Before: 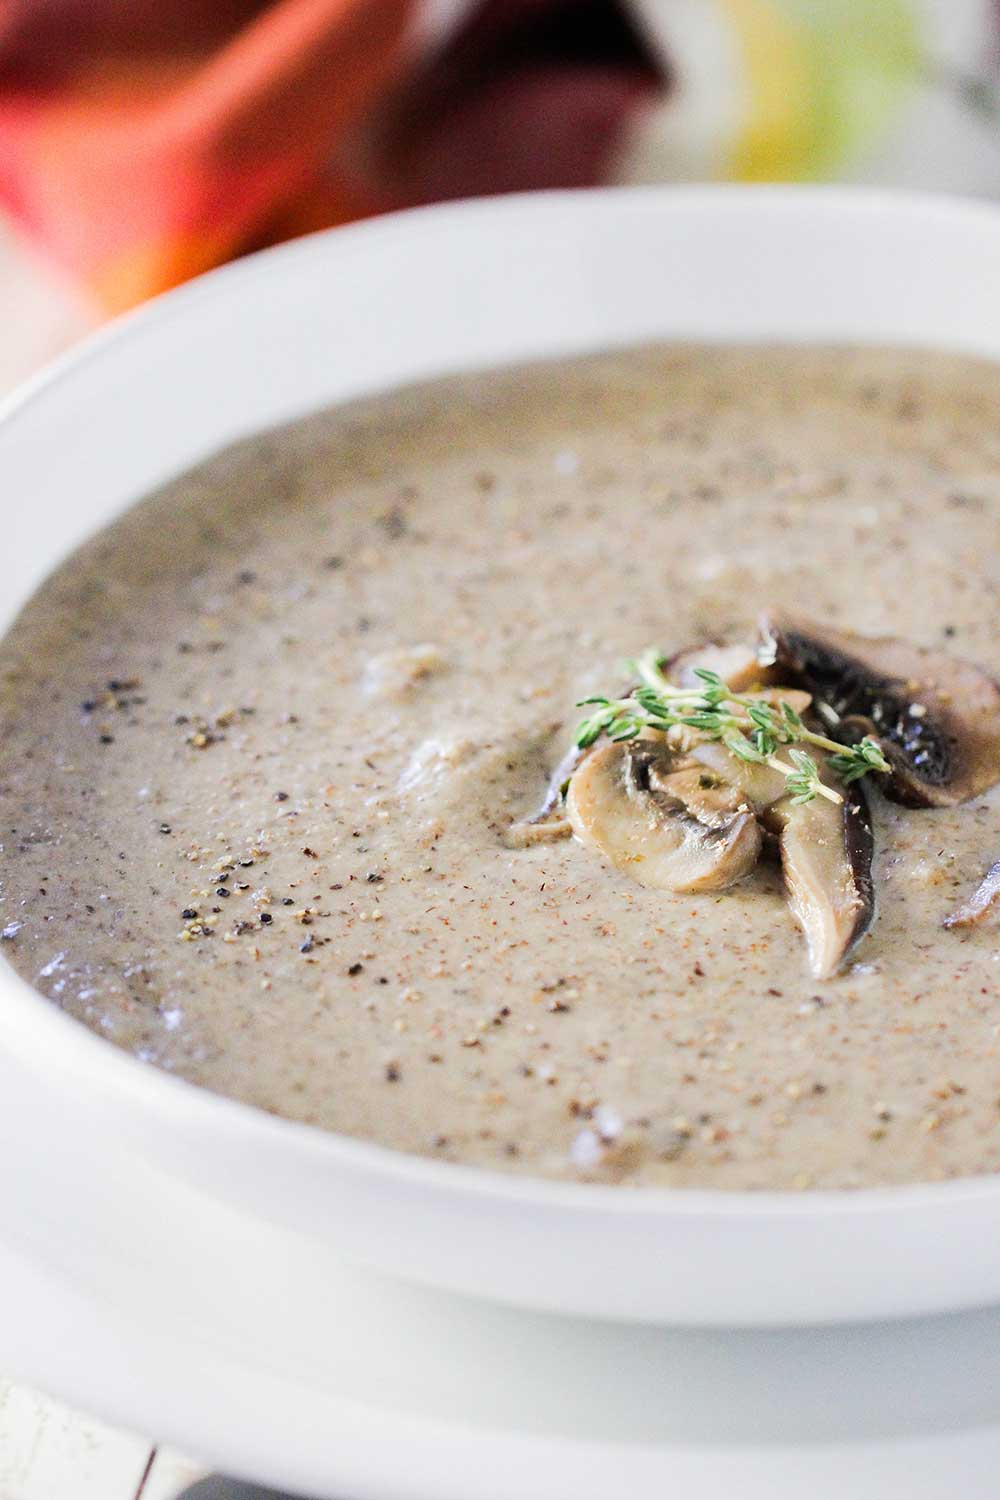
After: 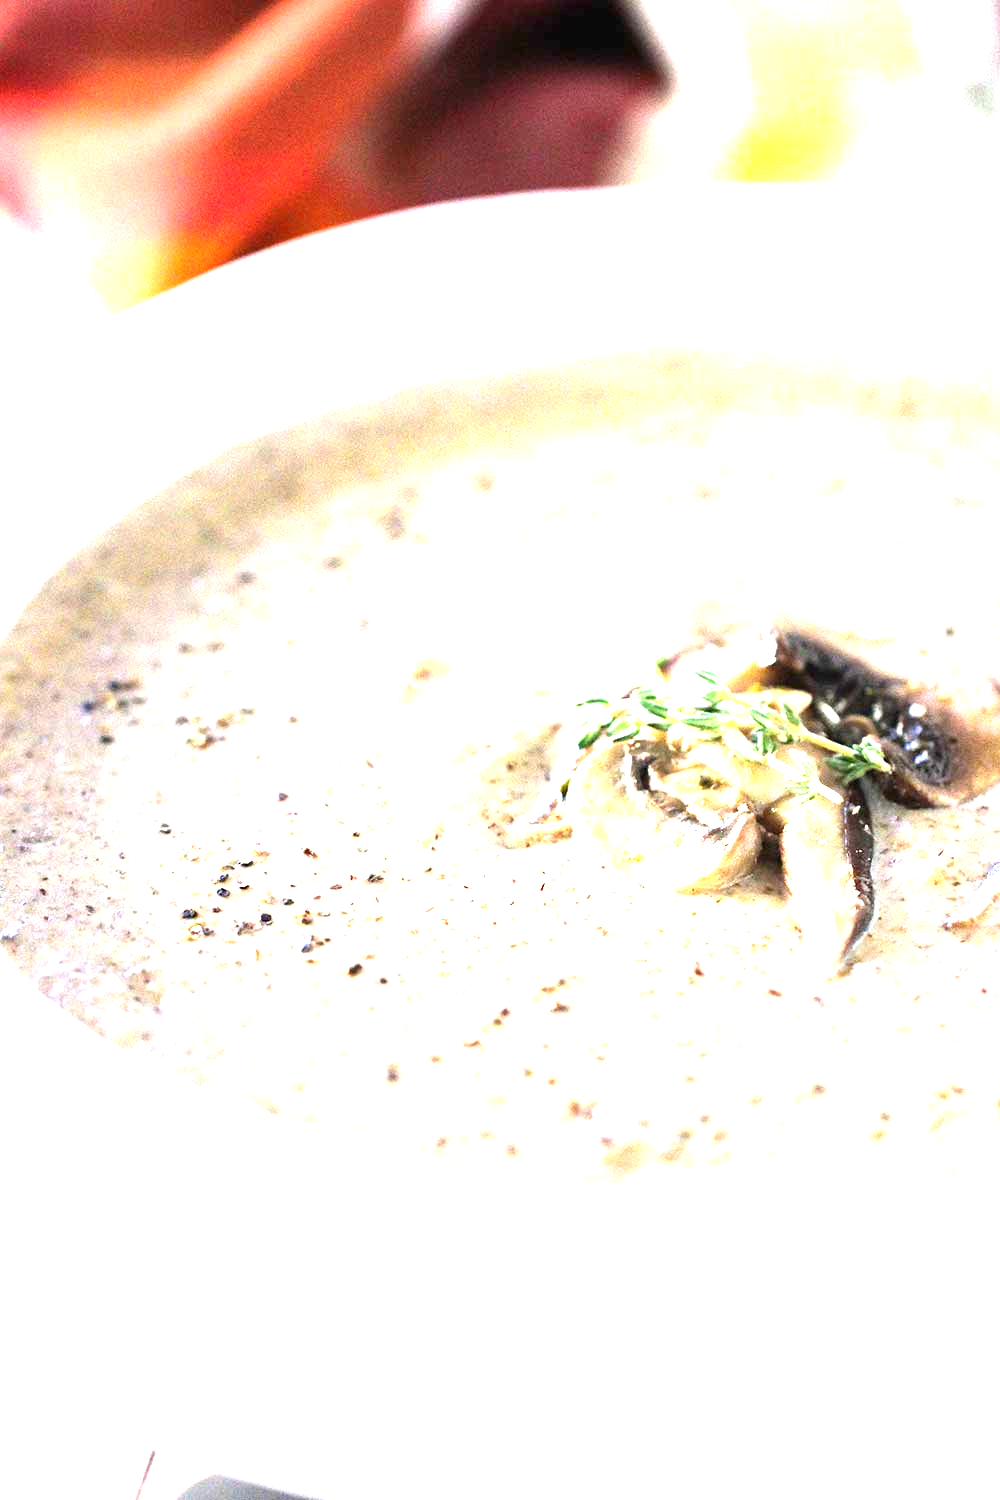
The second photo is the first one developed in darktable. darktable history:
exposure: black level correction 0, exposure 1.673 EV, compensate exposure bias true, compensate highlight preservation false
